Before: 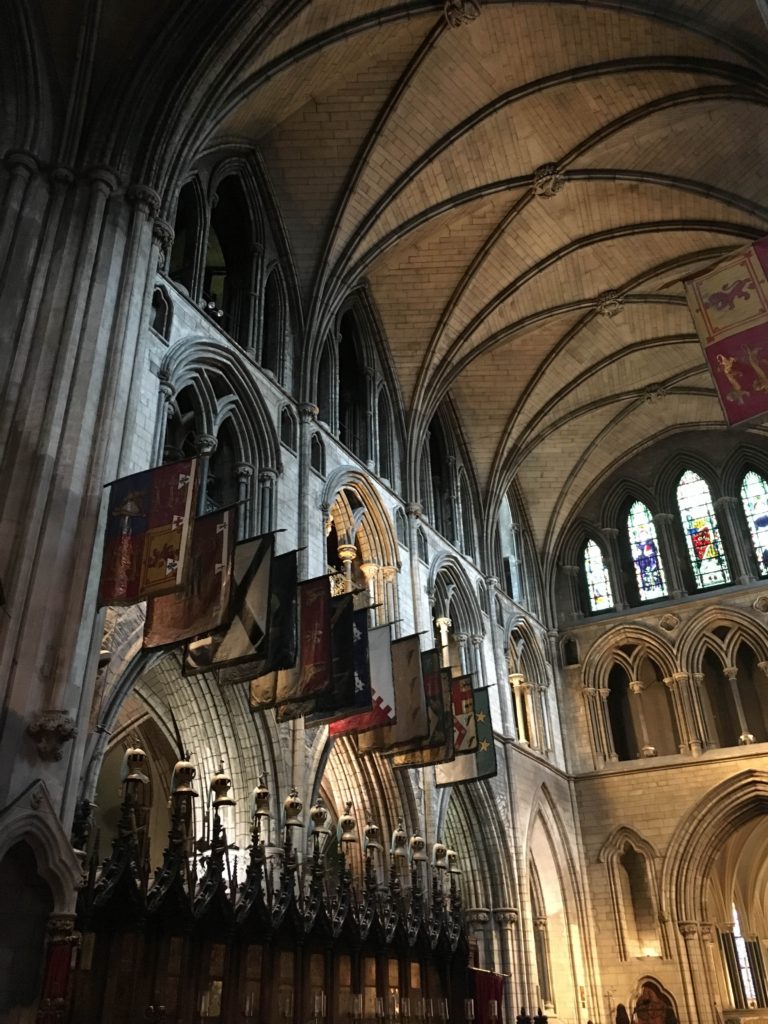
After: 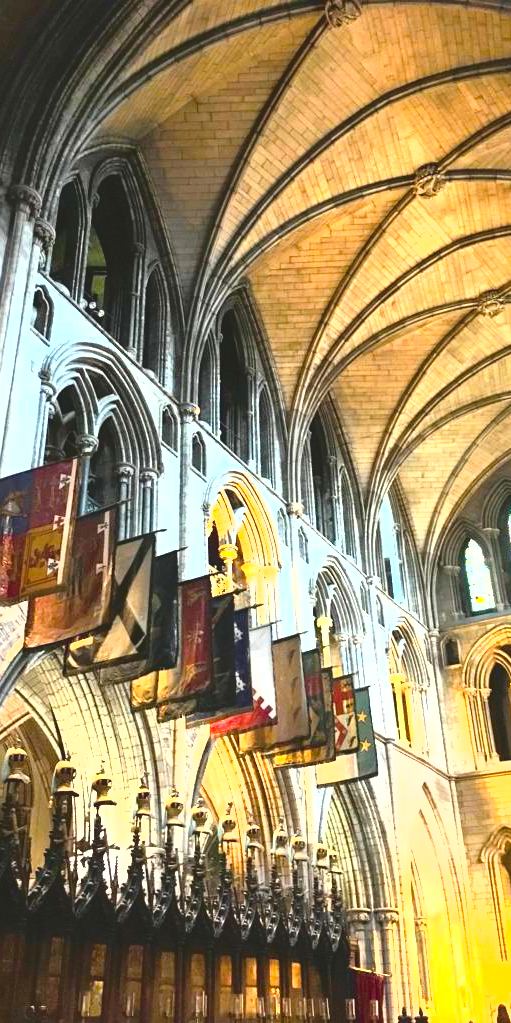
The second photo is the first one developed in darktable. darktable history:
tone curve: curves: ch0 [(0, 0) (0.003, 0.132) (0.011, 0.13) (0.025, 0.134) (0.044, 0.138) (0.069, 0.154) (0.1, 0.17) (0.136, 0.198) (0.177, 0.25) (0.224, 0.308) (0.277, 0.371) (0.335, 0.432) (0.399, 0.491) (0.468, 0.55) (0.543, 0.612) (0.623, 0.679) (0.709, 0.766) (0.801, 0.842) (0.898, 0.912) (1, 1)], color space Lab, independent channels, preserve colors none
exposure: black level correction 0, exposure 1.905 EV, compensate exposure bias true, compensate highlight preservation false
color balance rgb: shadows lift › hue 84.73°, power › hue 328.32°, white fulcrum 0.075 EV, perceptual saturation grading › global saturation 37.265%, perceptual saturation grading › shadows 36.043%, perceptual brilliance grading › highlights 15.772%, perceptual brilliance grading › mid-tones 6.384%, perceptual brilliance grading › shadows -14.643%
crop and rotate: left 15.601%, right 17.751%
shadows and highlights: radius 127.67, shadows 30.26, highlights -31.05, low approximation 0.01, soften with gaussian
